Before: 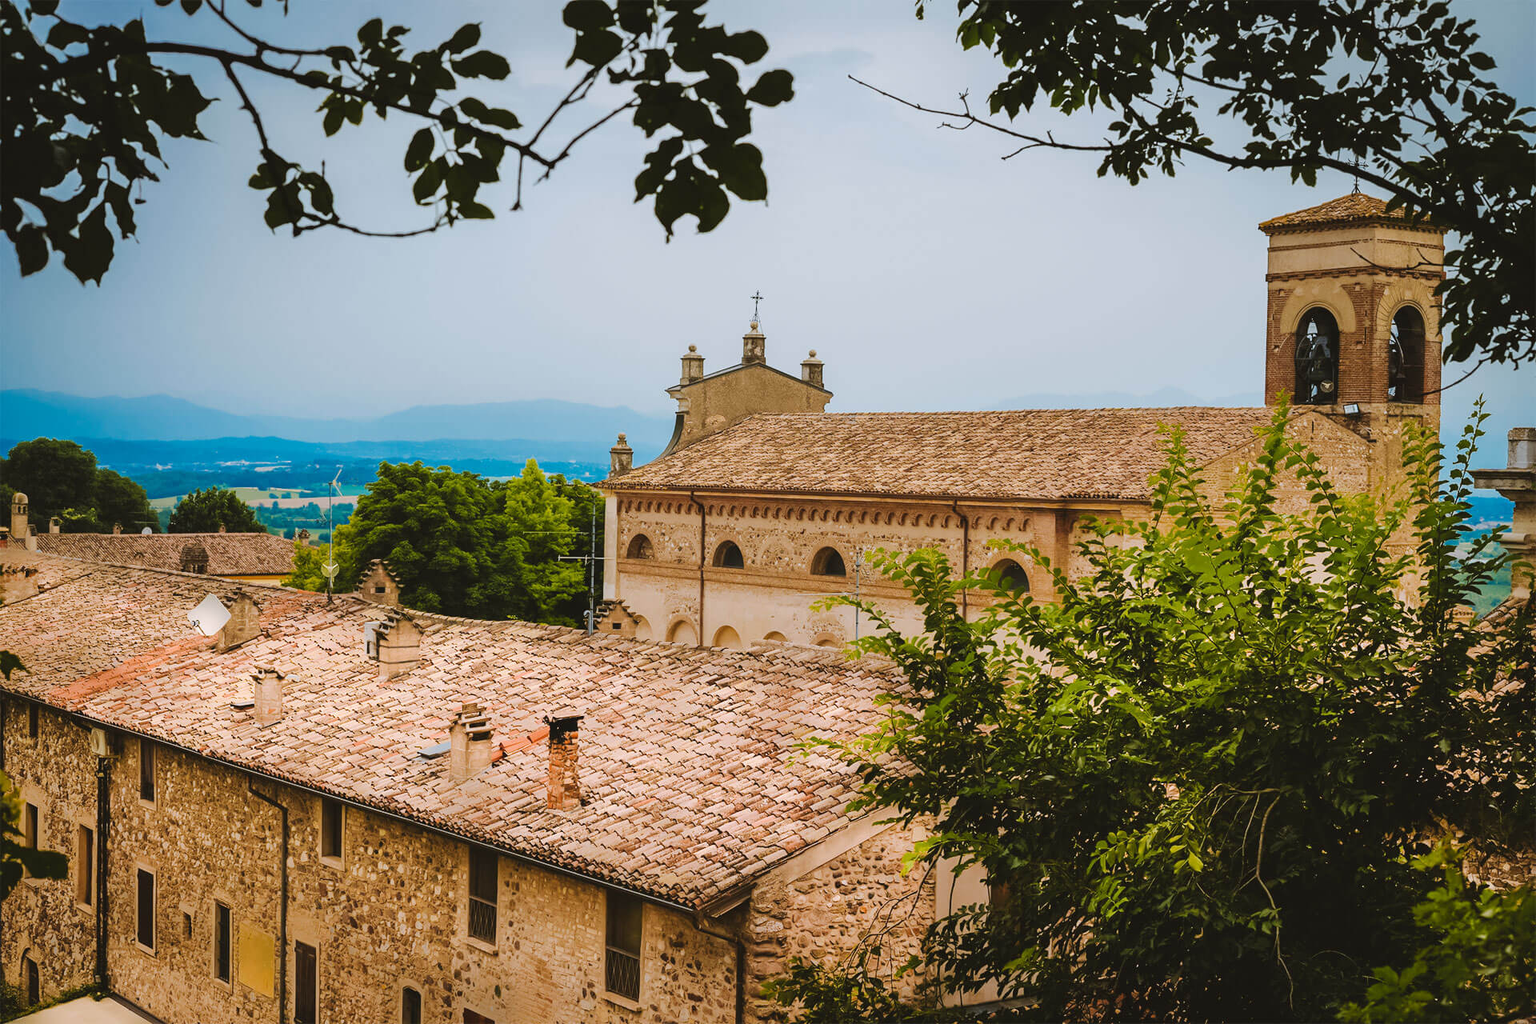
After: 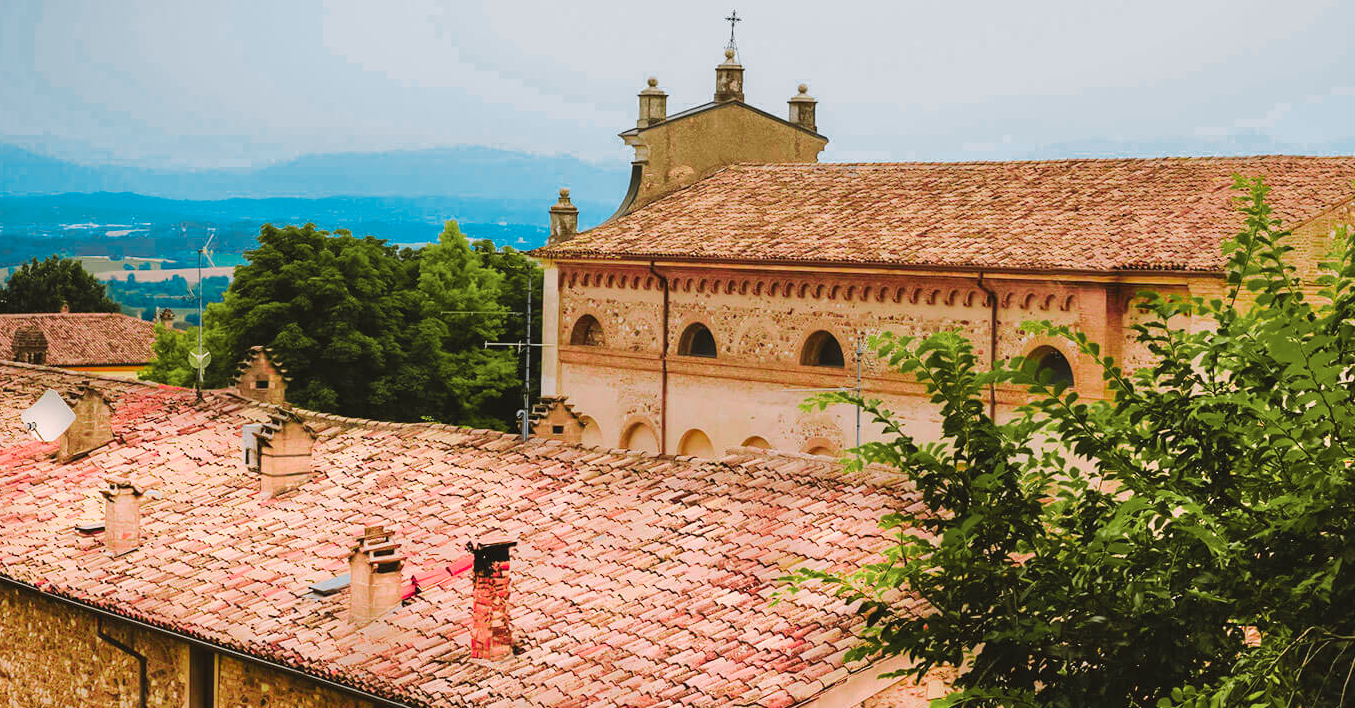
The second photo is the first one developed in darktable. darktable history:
color zones: curves: ch0 [(0, 0.533) (0.126, 0.533) (0.234, 0.533) (0.368, 0.357) (0.5, 0.5) (0.625, 0.5) (0.74, 0.637) (0.875, 0.5)]; ch1 [(0.004, 0.708) (0.129, 0.662) (0.25, 0.5) (0.375, 0.331) (0.496, 0.396) (0.625, 0.649) (0.739, 0.26) (0.875, 0.5) (1, 0.478)]; ch2 [(0, 0.409) (0.132, 0.403) (0.236, 0.558) (0.379, 0.448) (0.5, 0.5) (0.625, 0.5) (0.691, 0.39) (0.875, 0.5)]
crop: left 11.123%, top 27.61%, right 18.3%, bottom 17.034%
